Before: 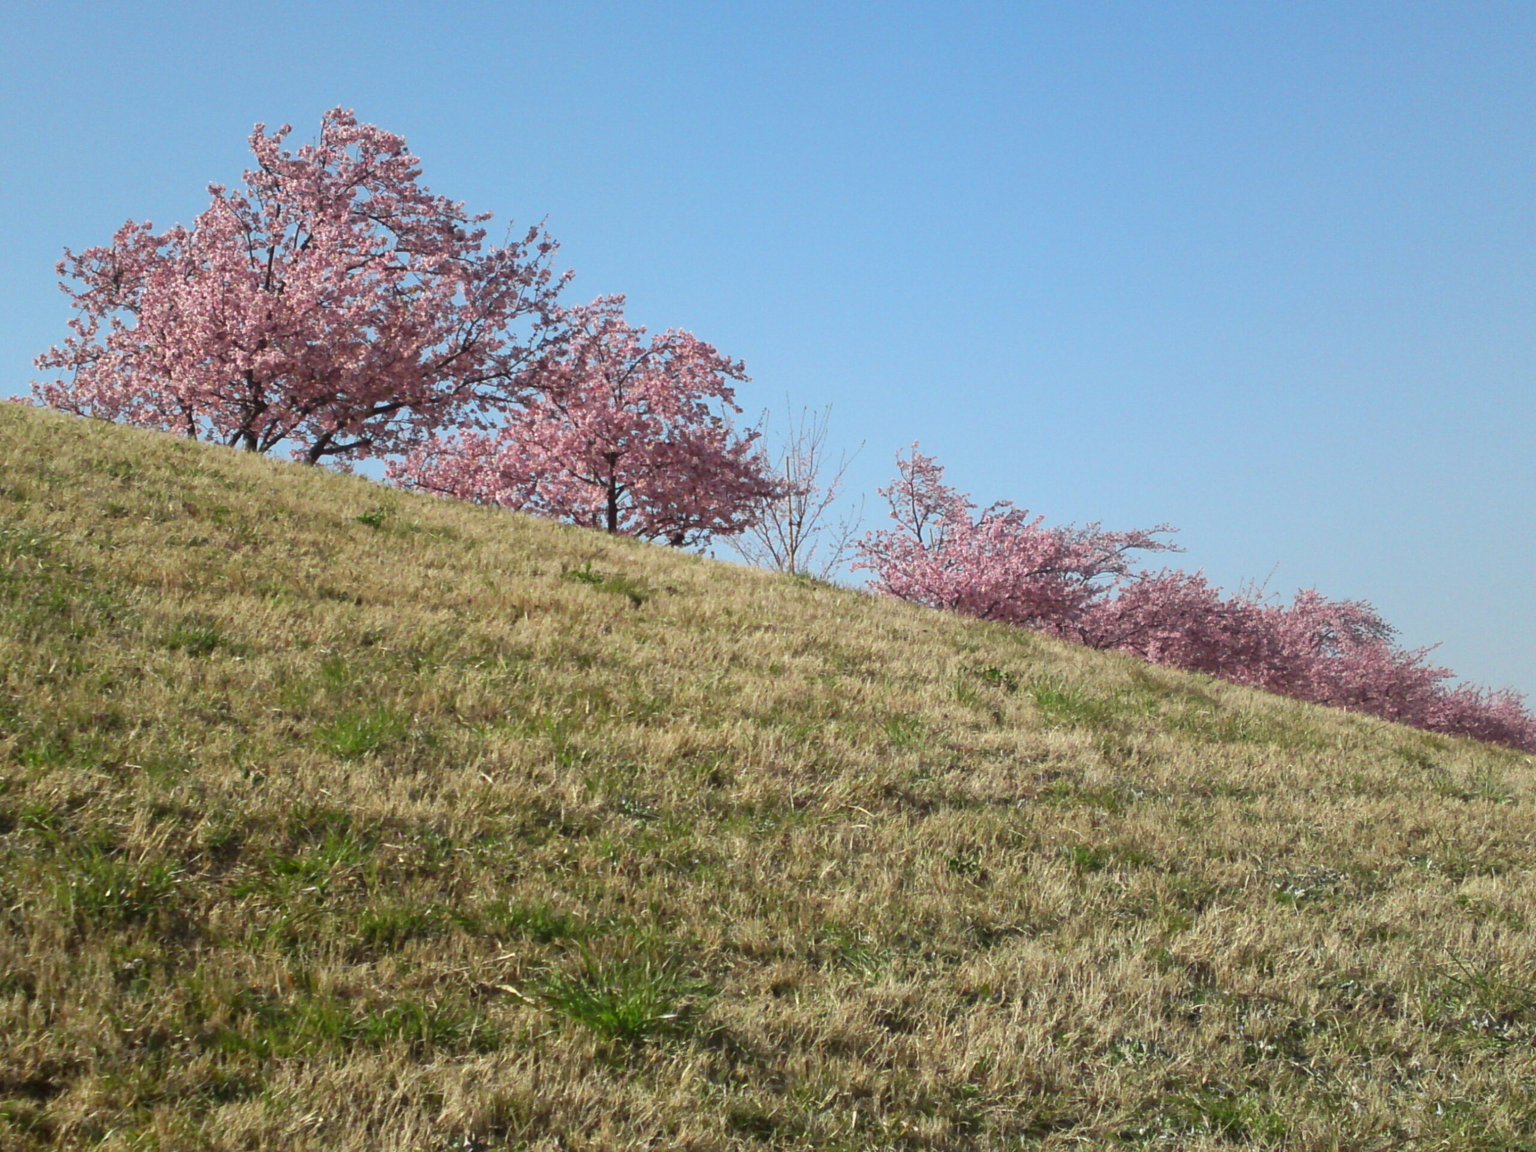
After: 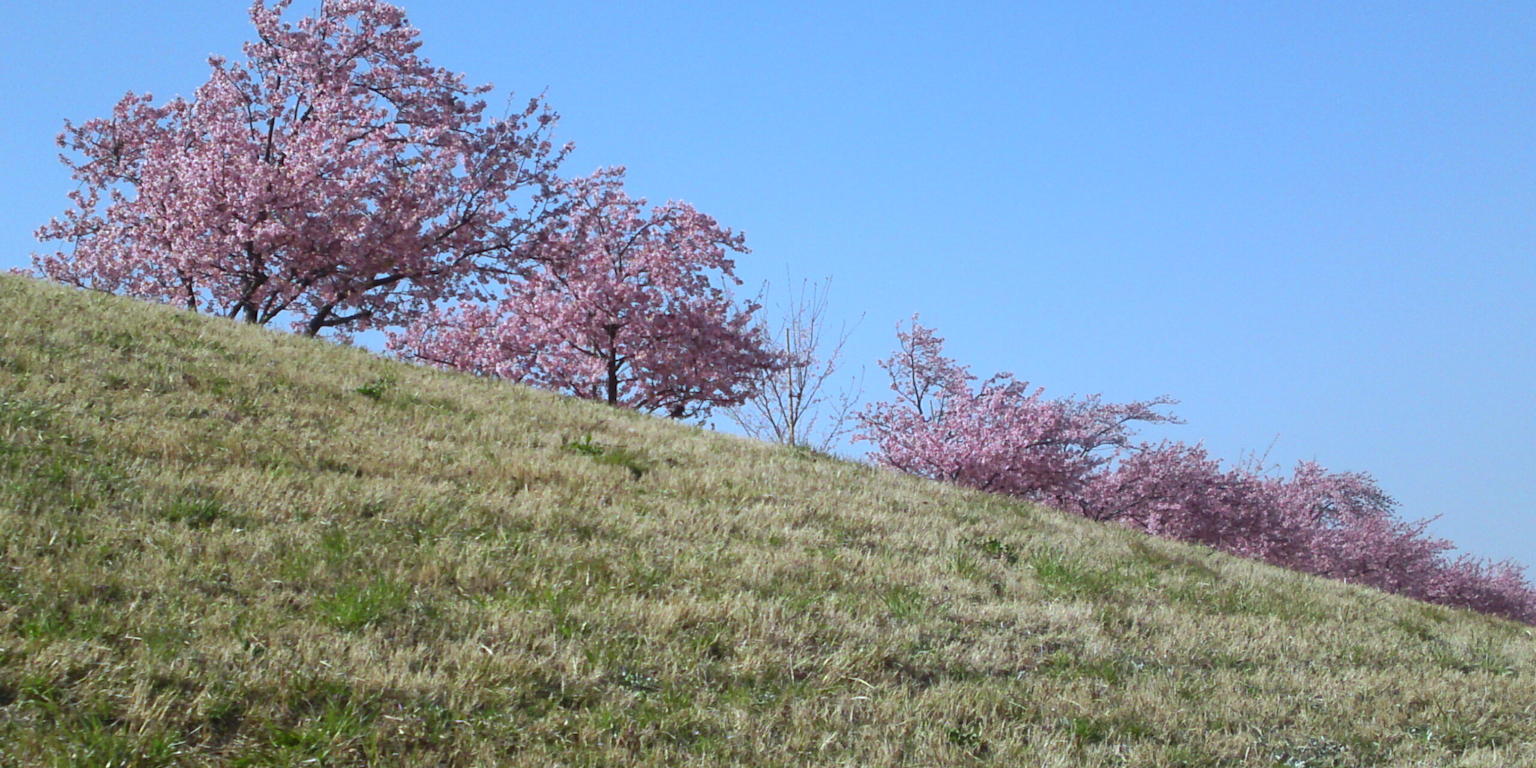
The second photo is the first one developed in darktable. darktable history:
white balance: red 0.926, green 1.003, blue 1.133
crop: top 11.166%, bottom 22.168%
